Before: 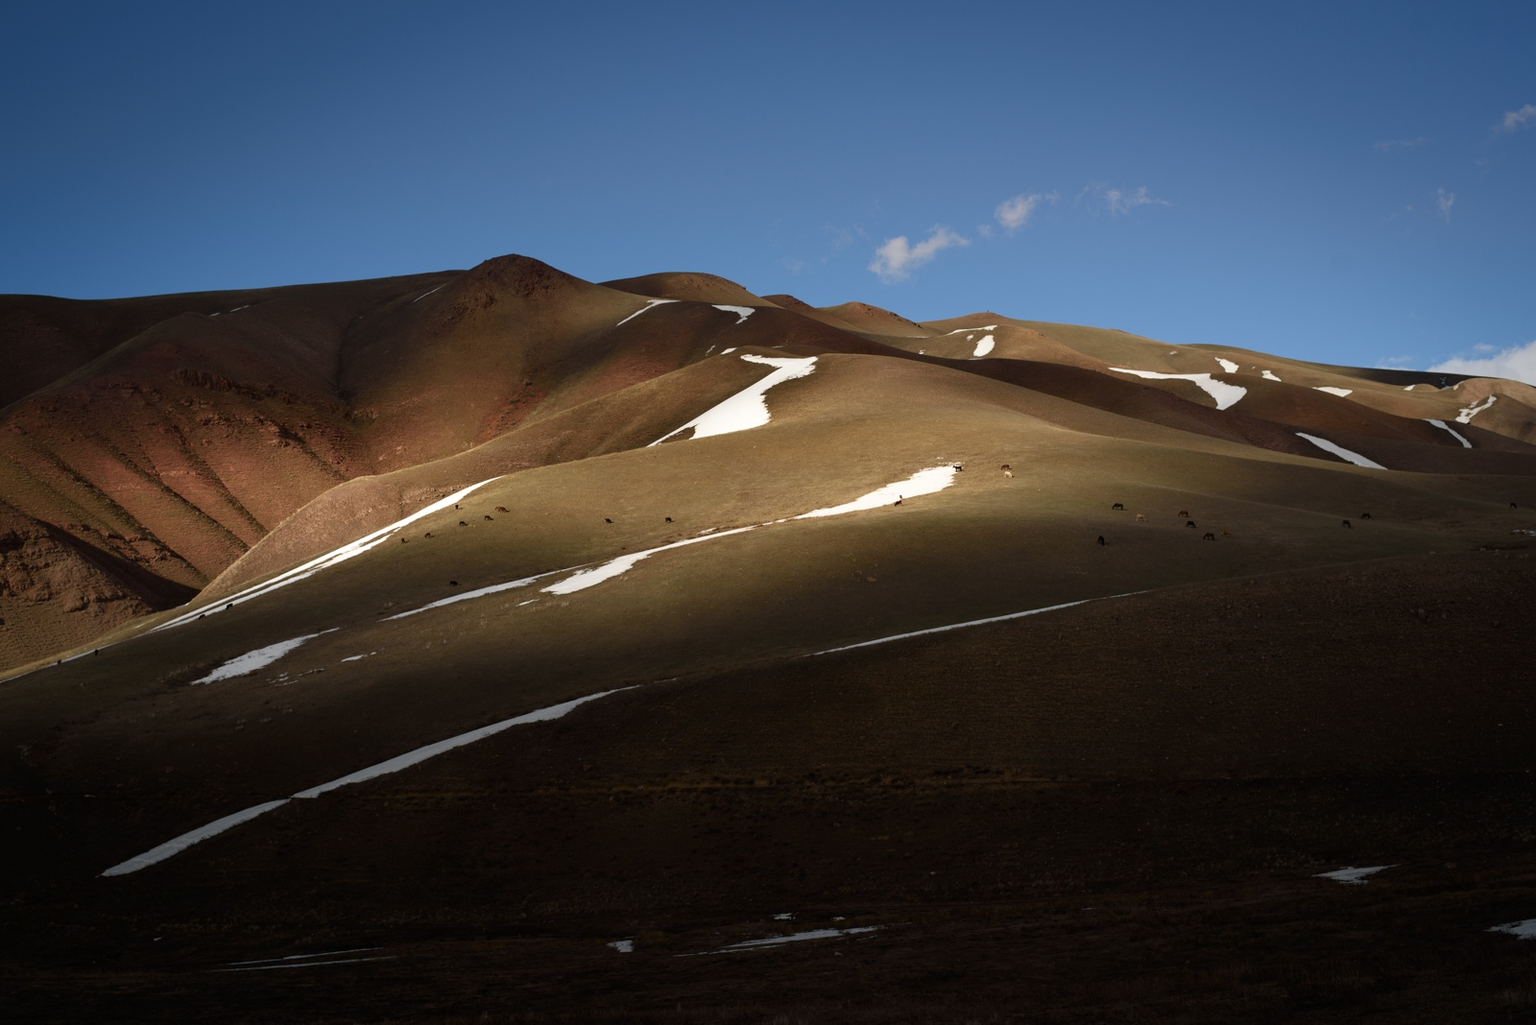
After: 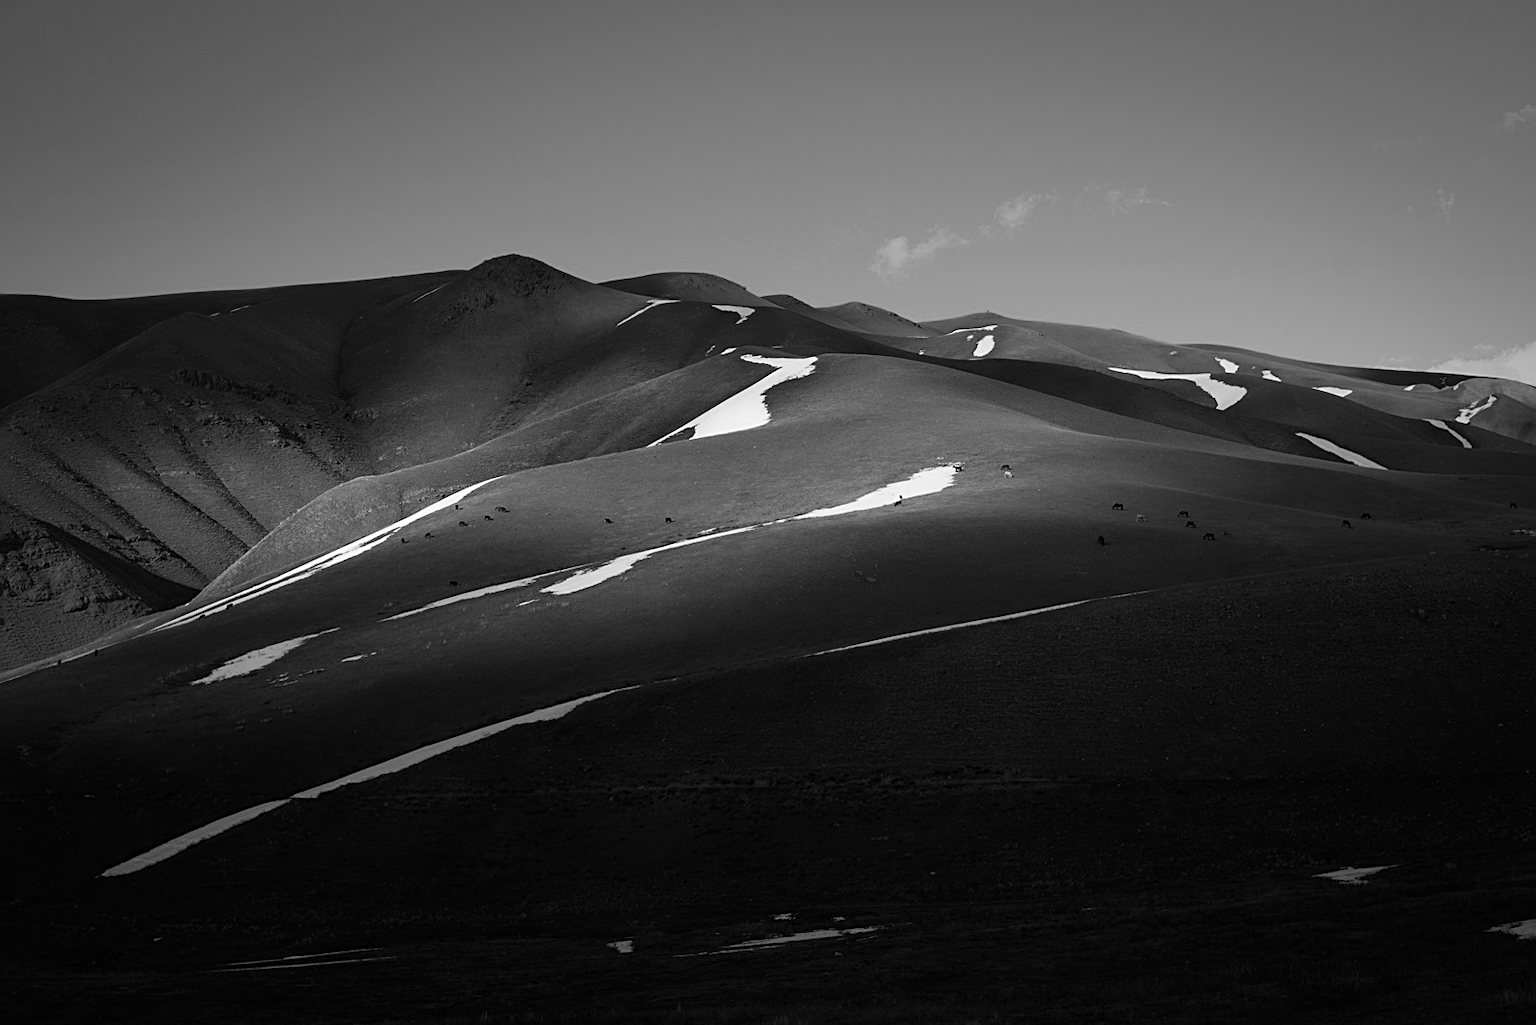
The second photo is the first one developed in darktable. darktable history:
color calibration: output gray [0.253, 0.26, 0.487, 0], gray › normalize channels true, illuminant same as pipeline (D50), adaptation XYZ, x 0.346, y 0.359, gamut compression 0
sharpen: on, module defaults
